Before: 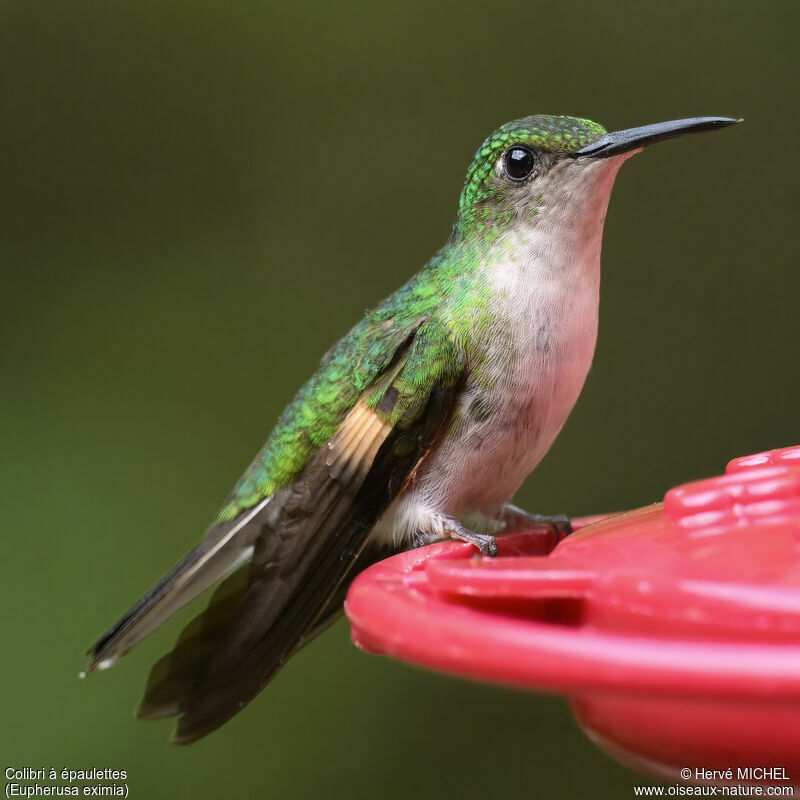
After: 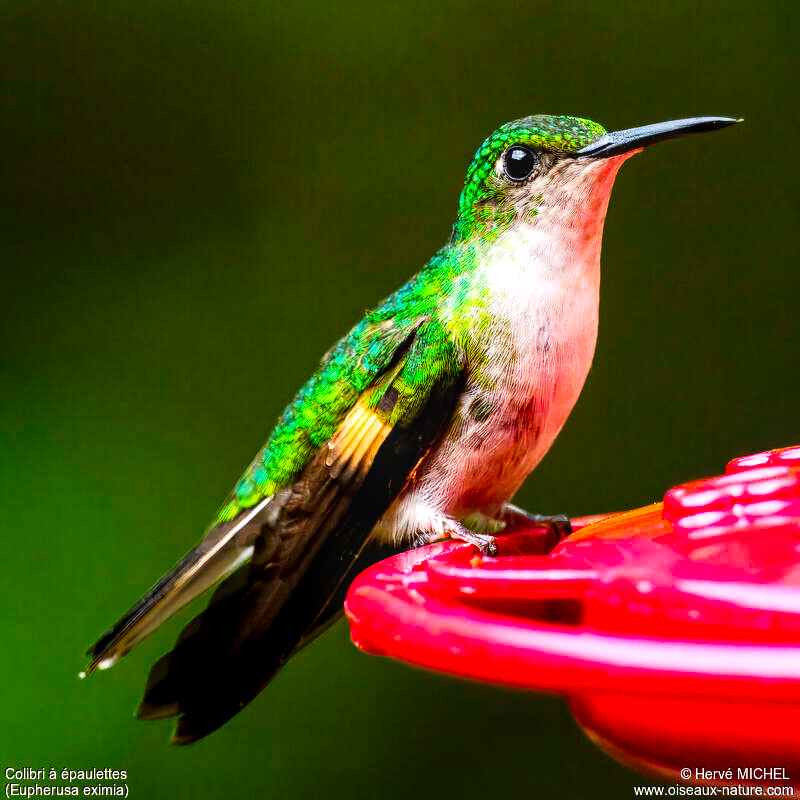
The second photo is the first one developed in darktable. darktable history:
local contrast: on, module defaults
color balance rgb: highlights gain › luminance 17.983%, linear chroma grading › global chroma 9.182%, perceptual saturation grading › global saturation 50.058%, perceptual brilliance grading › highlights 12.882%, perceptual brilliance grading › mid-tones 8.955%, perceptual brilliance grading › shadows -16.969%
tone curve: curves: ch0 [(0, 0.006) (0.046, 0.011) (0.13, 0.062) (0.338, 0.327) (0.494, 0.55) (0.728, 0.835) (1, 1)]; ch1 [(0, 0) (0.346, 0.324) (0.45, 0.431) (0.5, 0.5) (0.522, 0.517) (0.55, 0.57) (1, 1)]; ch2 [(0, 0) (0.453, 0.418) (0.5, 0.5) (0.526, 0.524) (0.554, 0.598) (0.622, 0.679) (0.707, 0.761) (1, 1)], preserve colors none
